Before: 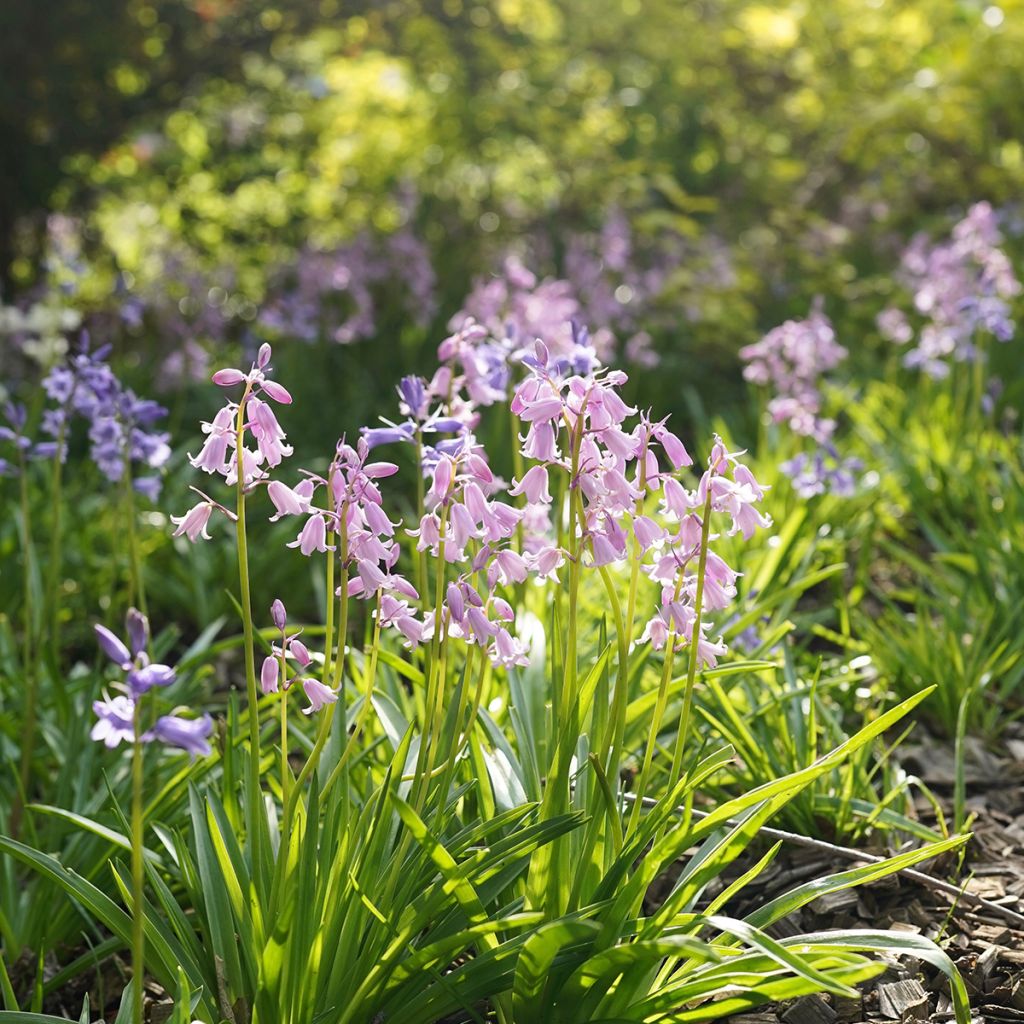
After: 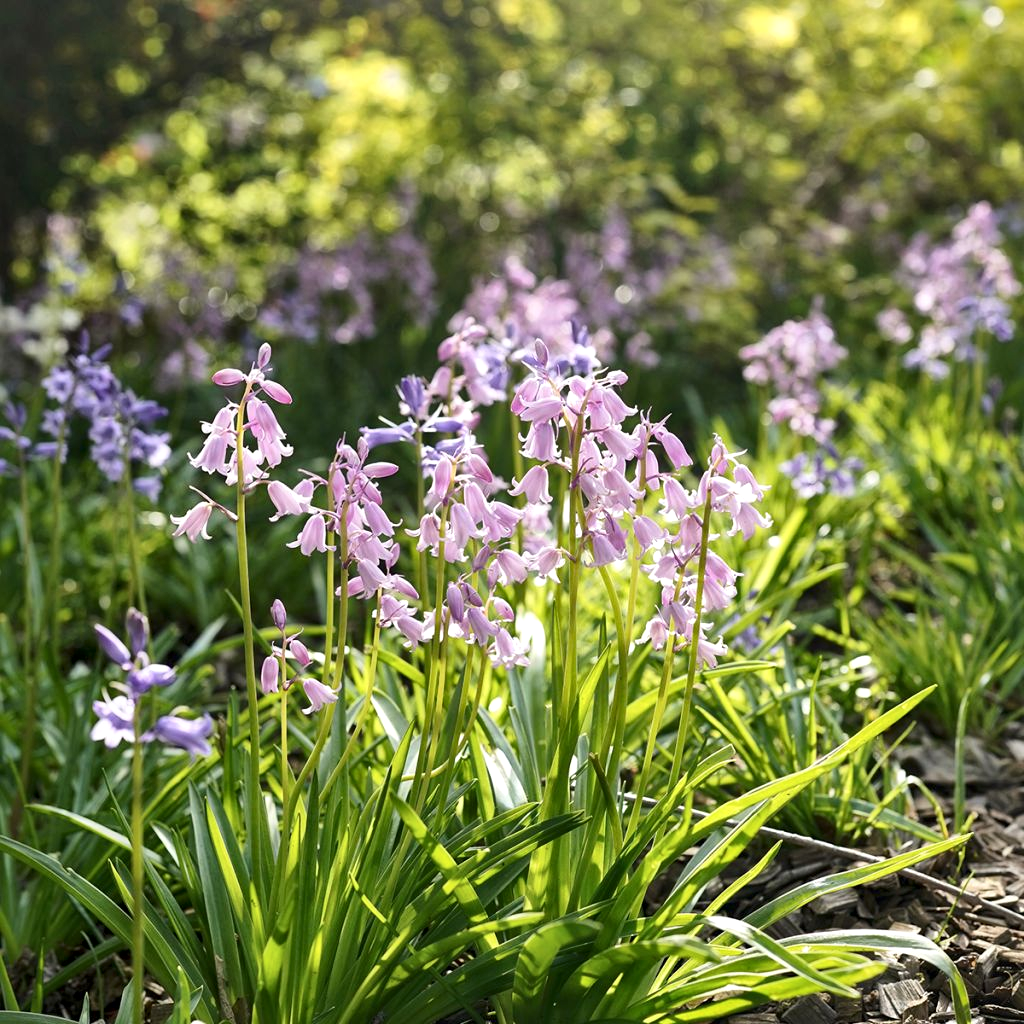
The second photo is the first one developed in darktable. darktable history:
local contrast: mode bilateral grid, contrast 25, coarseness 47, detail 152%, midtone range 0.2
